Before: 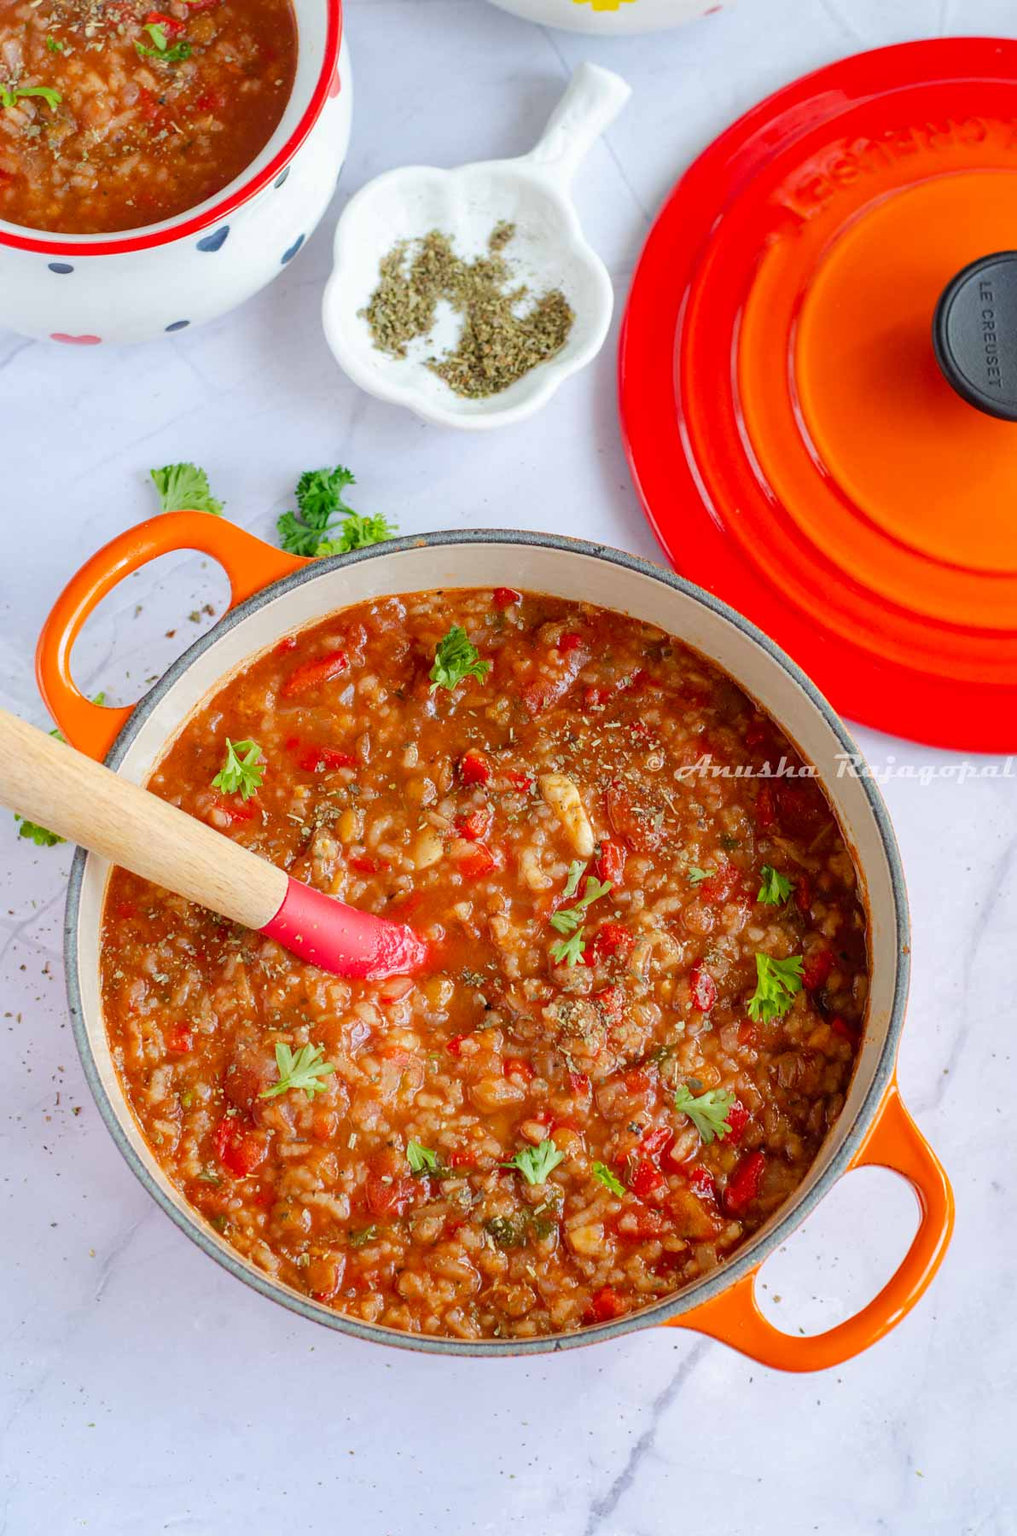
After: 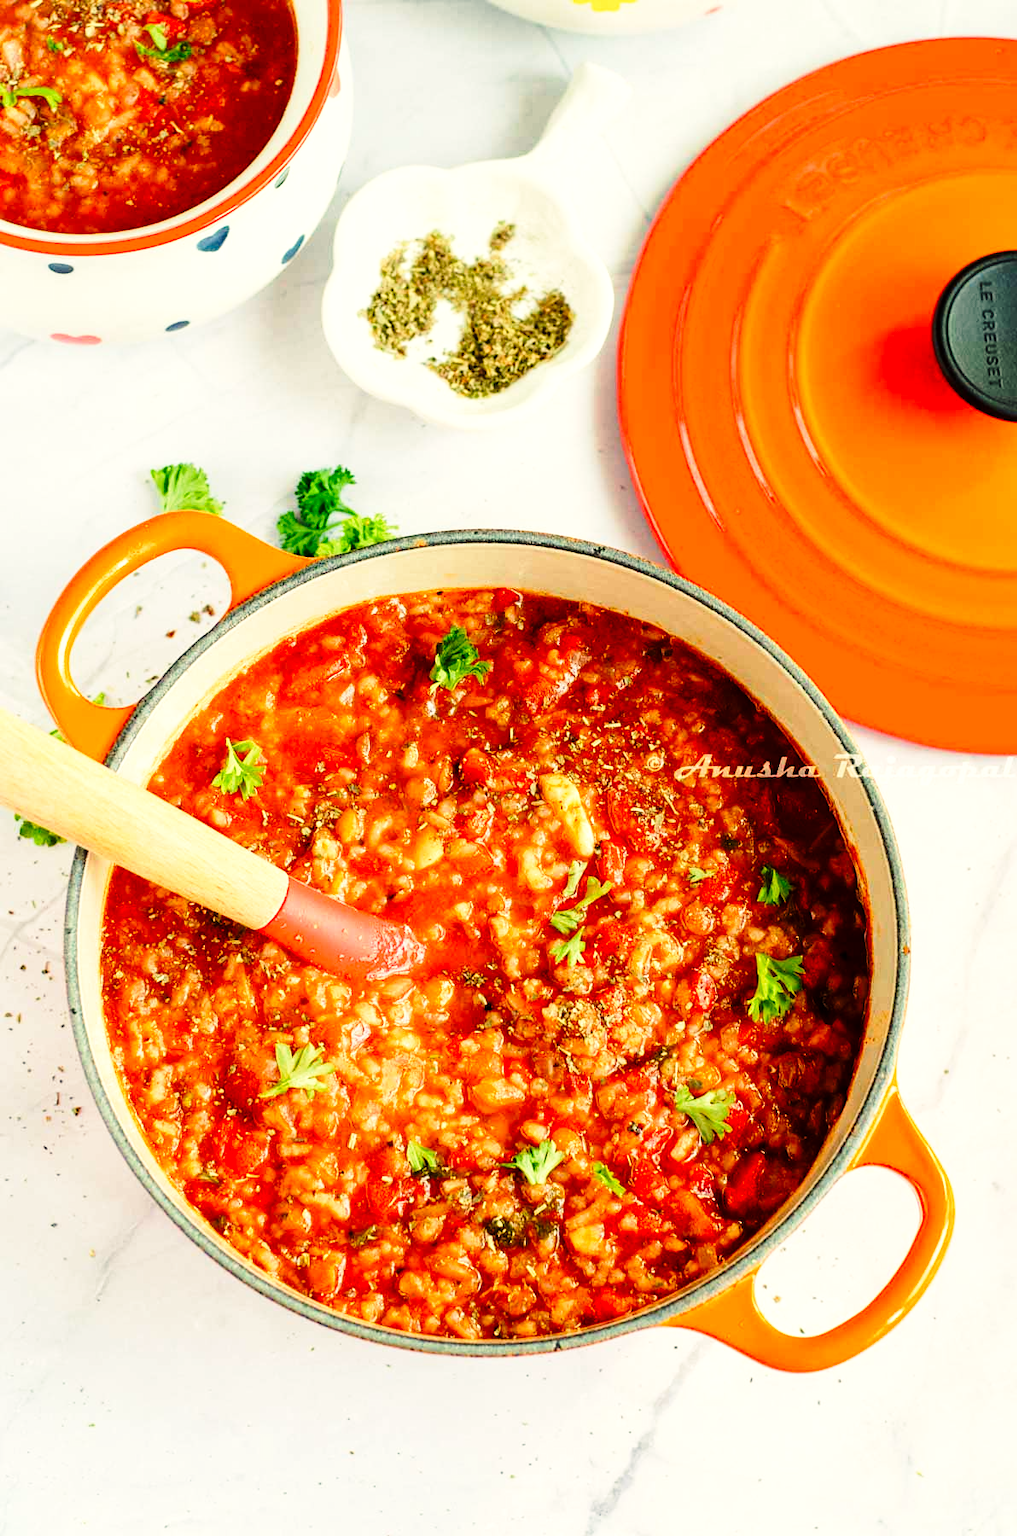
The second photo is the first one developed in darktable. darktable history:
color balance: mode lift, gamma, gain (sRGB), lift [1.014, 0.966, 0.918, 0.87], gamma [0.86, 0.734, 0.918, 0.976], gain [1.063, 1.13, 1.063, 0.86]
base curve: curves: ch0 [(0, 0) (0.028, 0.03) (0.121, 0.232) (0.46, 0.748) (0.859, 0.968) (1, 1)], preserve colors none
